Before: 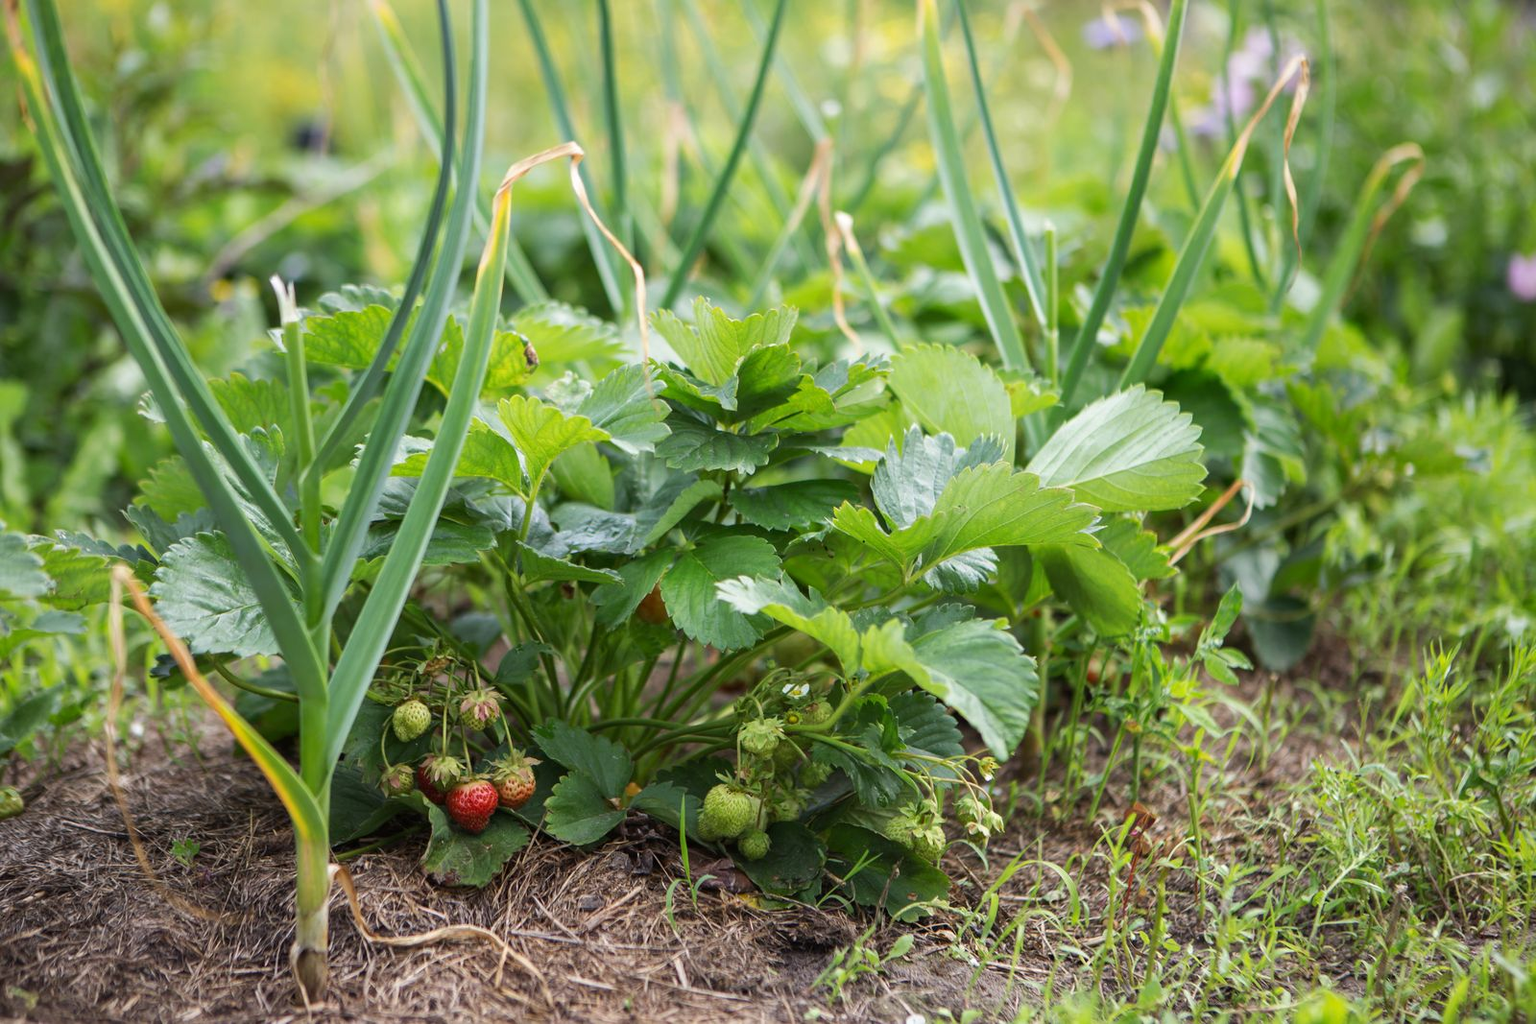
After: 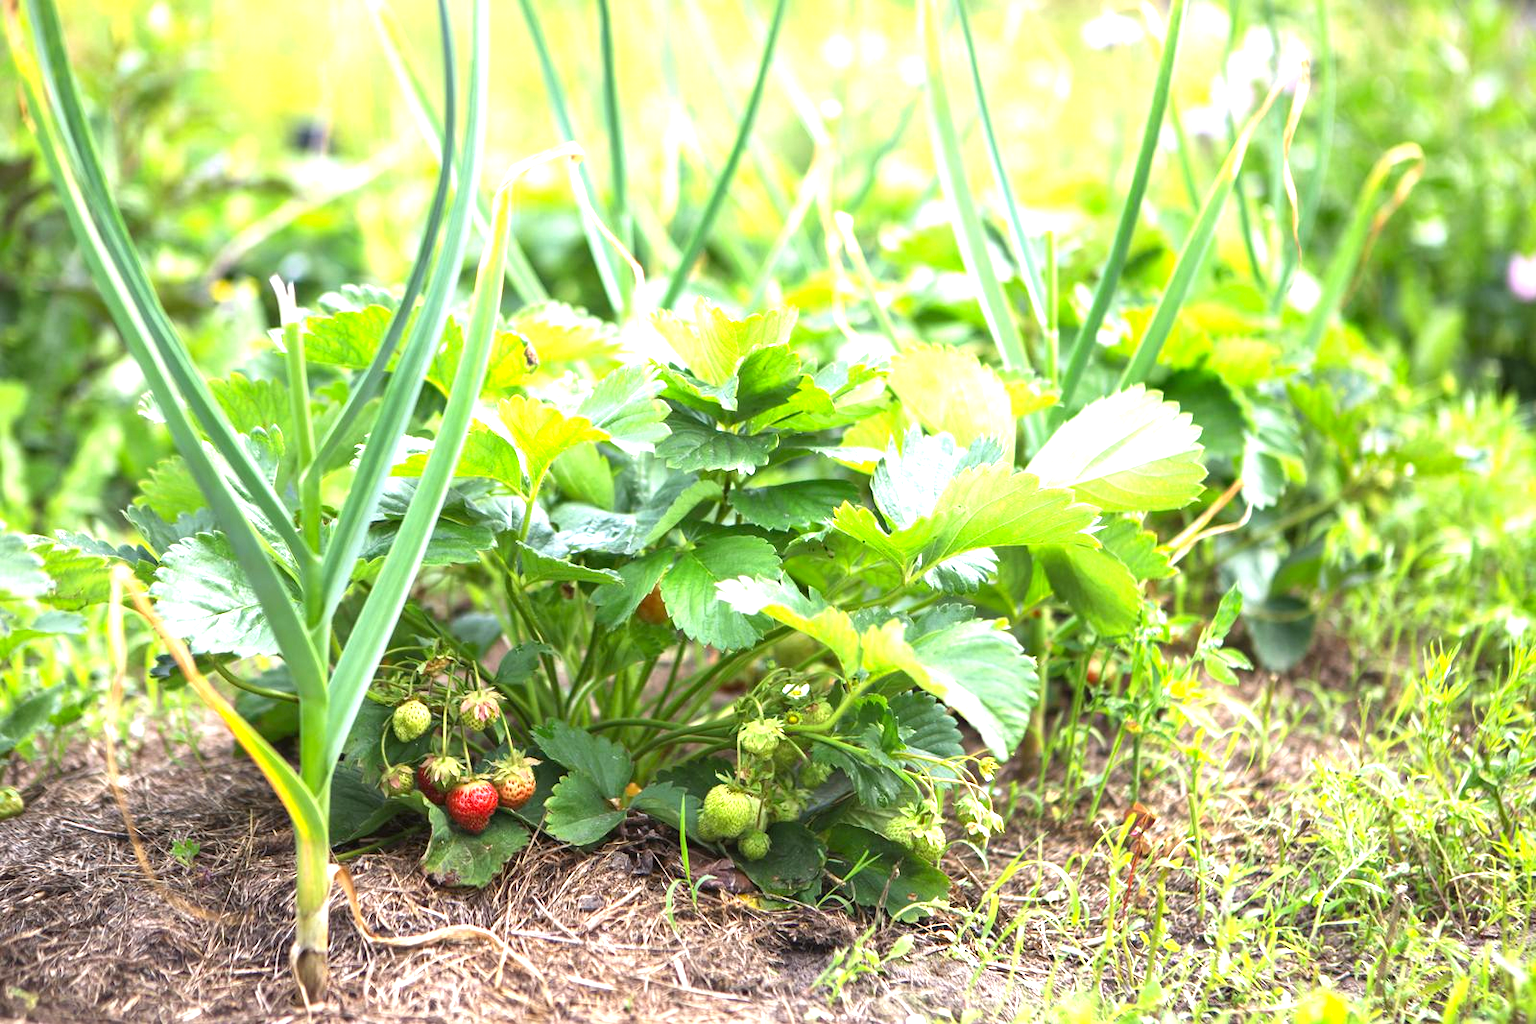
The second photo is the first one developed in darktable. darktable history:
contrast brightness saturation: contrast -0.022, brightness -0.009, saturation 0.032
exposure: black level correction 0, exposure 1.451 EV, compensate exposure bias true, compensate highlight preservation false
